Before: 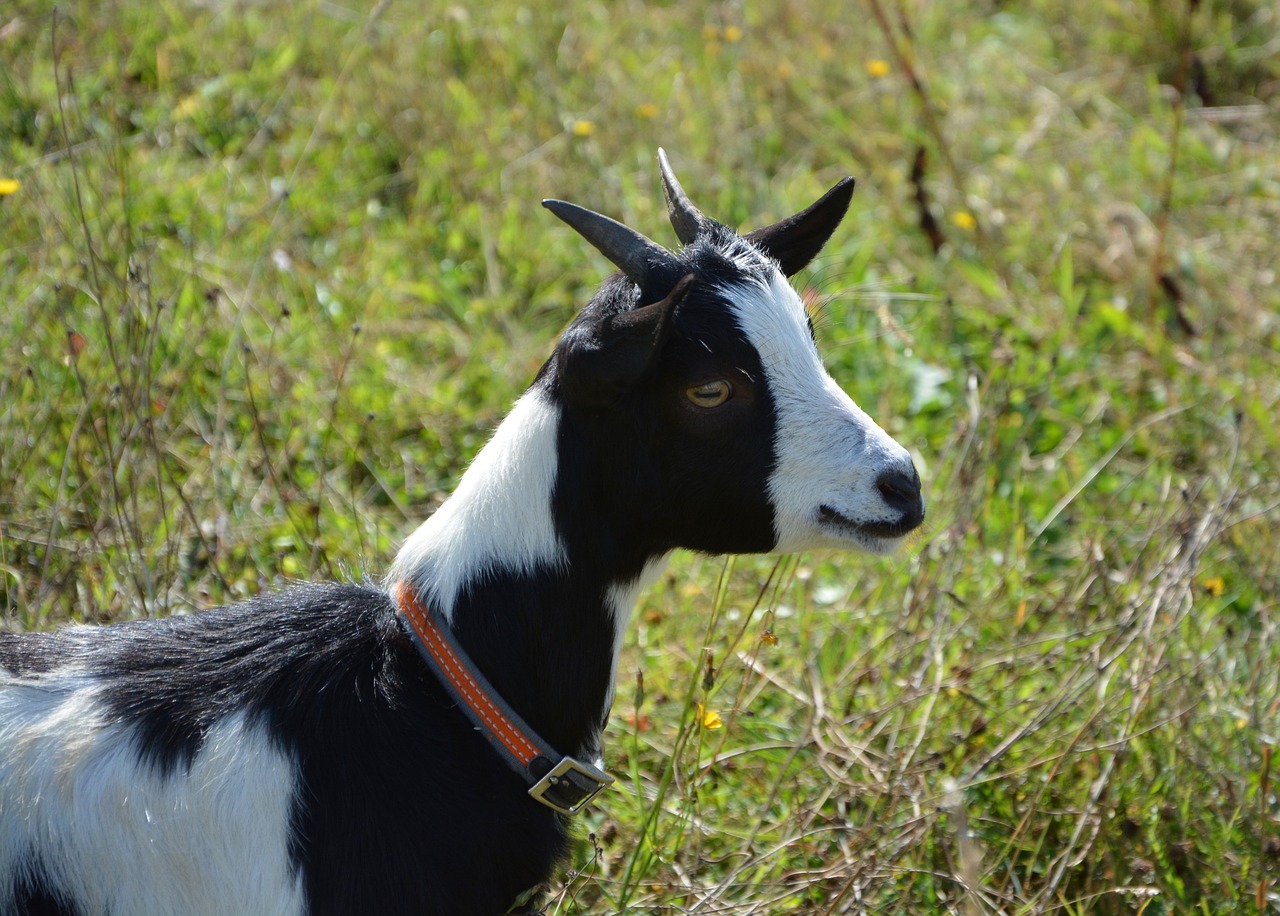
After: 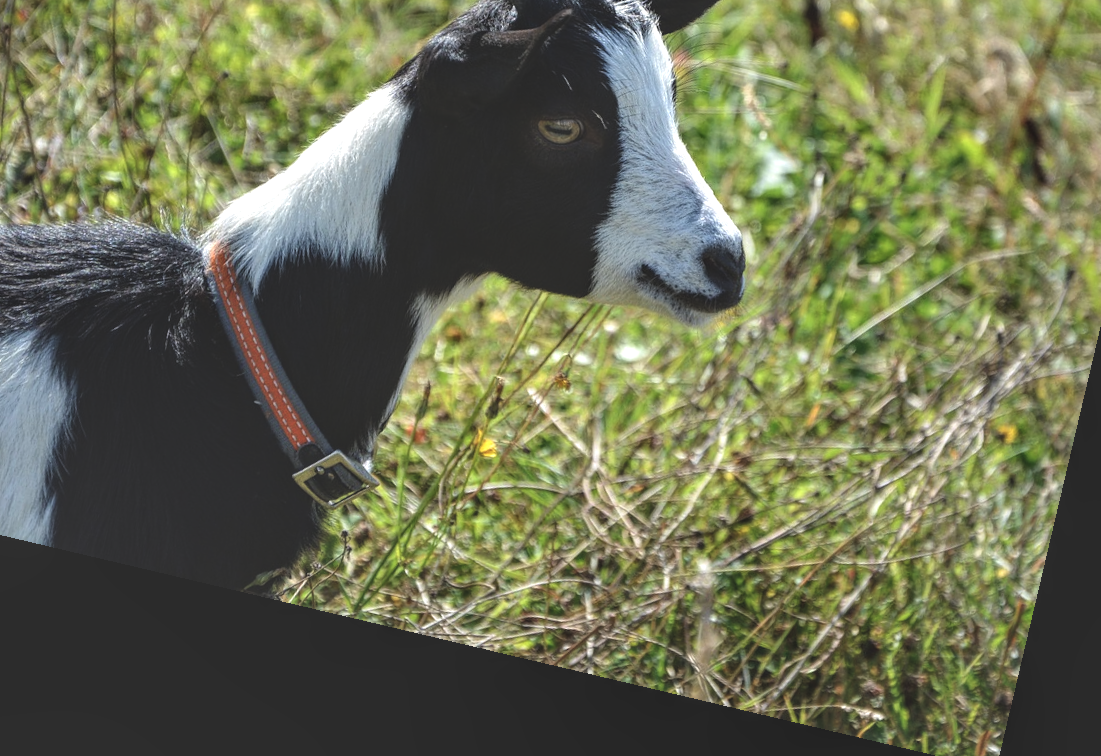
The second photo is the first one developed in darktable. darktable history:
crop and rotate: left 17.299%, top 35.115%, right 7.015%, bottom 1.024%
local contrast: highlights 100%, shadows 100%, detail 200%, midtone range 0.2
exposure: black level correction -0.03, compensate highlight preservation false
rotate and perspective: rotation 13.27°, automatic cropping off
tone equalizer: on, module defaults
